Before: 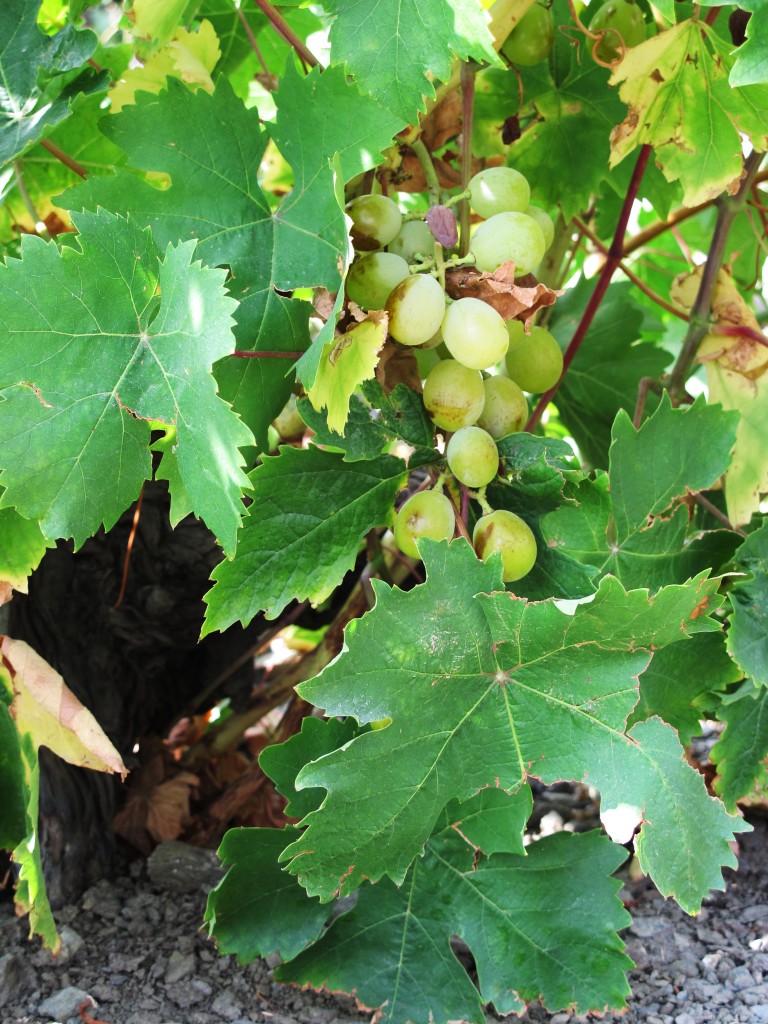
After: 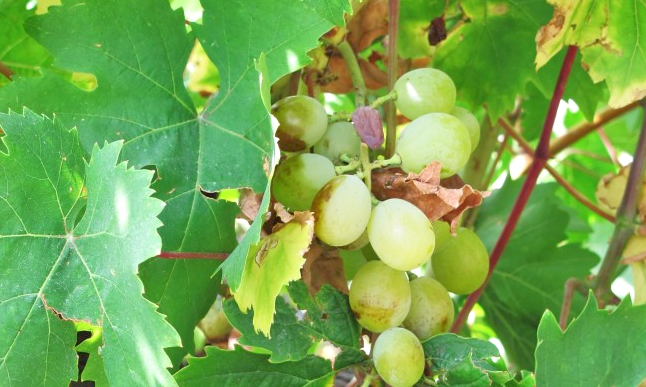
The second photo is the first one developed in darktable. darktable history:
crop and rotate: left 9.693%, top 9.737%, right 6.127%, bottom 52.396%
tone equalizer: -7 EV 0.143 EV, -6 EV 0.633 EV, -5 EV 1.12 EV, -4 EV 1.31 EV, -3 EV 1.17 EV, -2 EV 0.6 EV, -1 EV 0.148 EV
